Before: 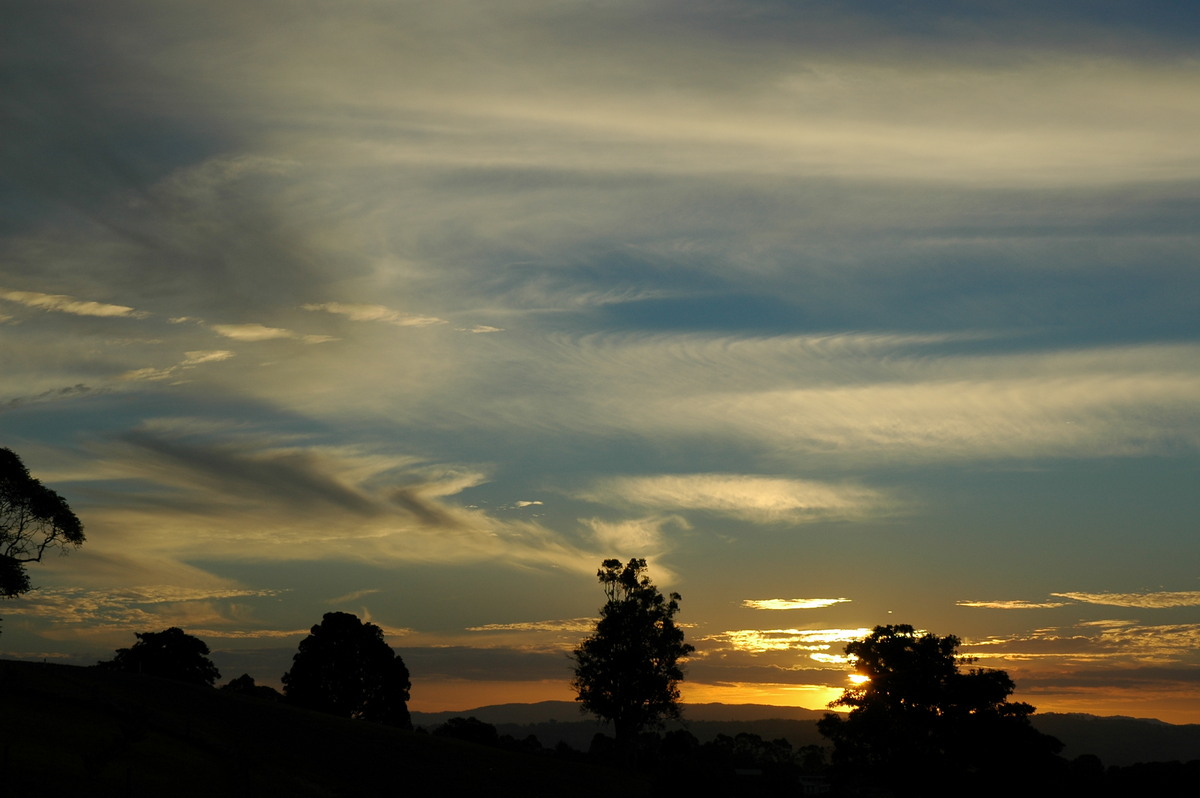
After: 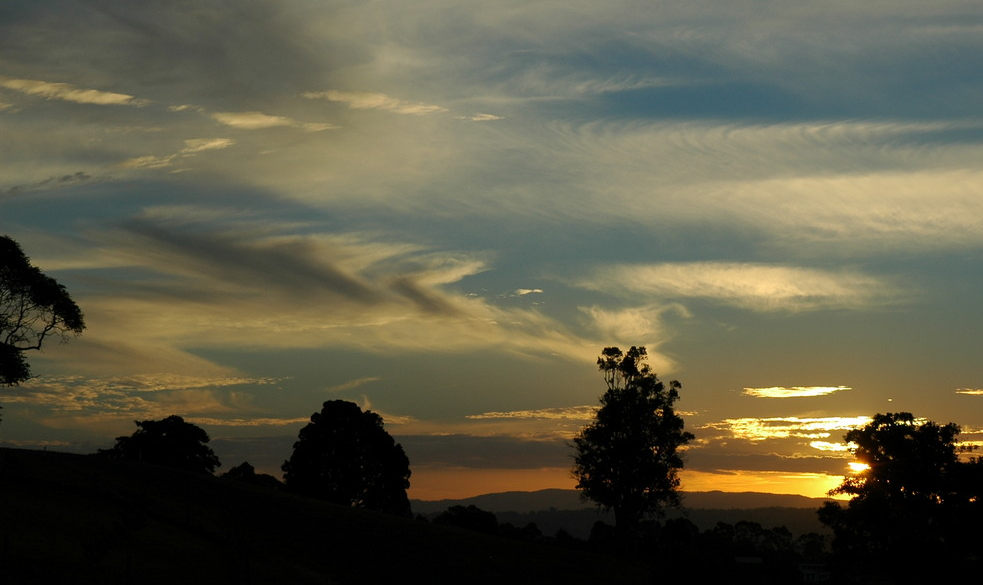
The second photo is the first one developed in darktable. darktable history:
crop: top 26.663%, right 18.06%
